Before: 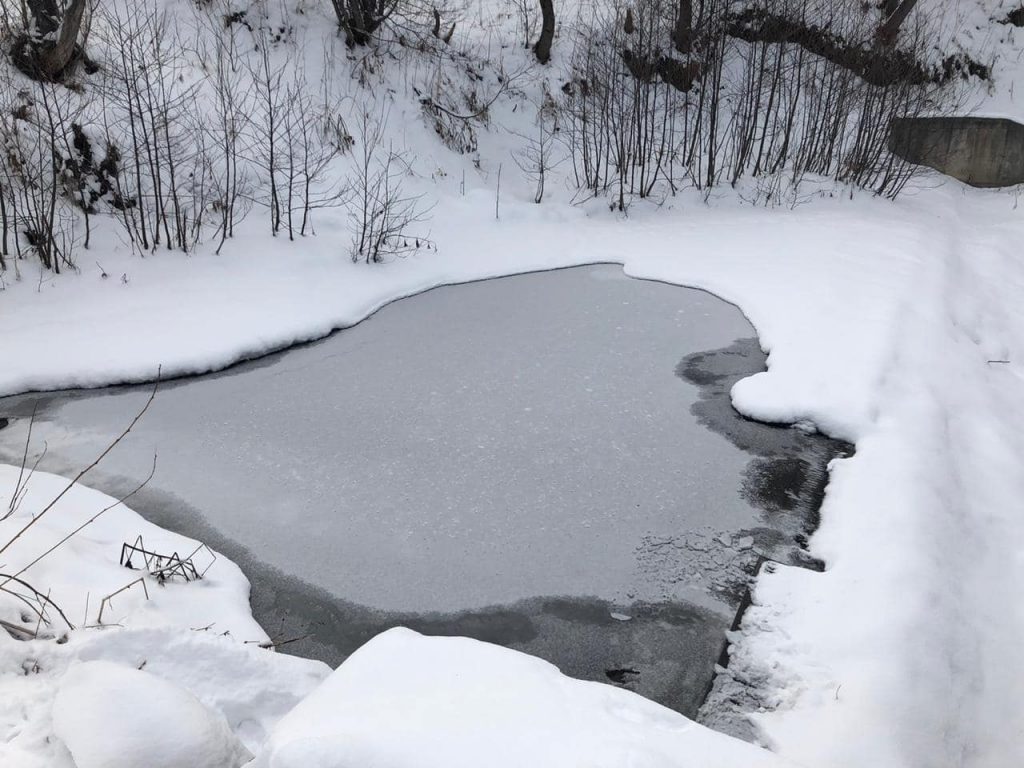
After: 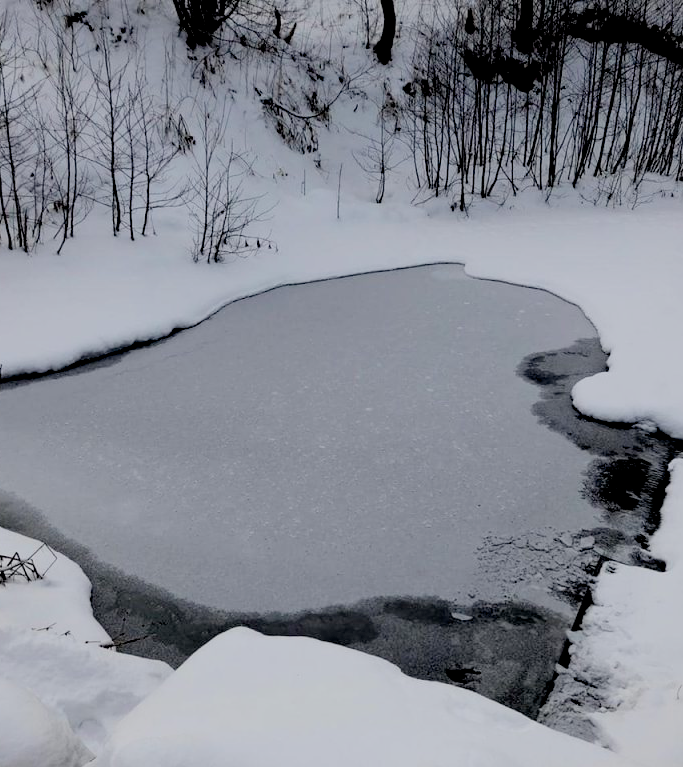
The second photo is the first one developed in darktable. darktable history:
crop and rotate: left 15.546%, right 17.686%
filmic rgb: black relative exposure -7.65 EV, white relative exposure 4.56 EV, hardness 3.61, color science v6 (2022), iterations of high-quality reconstruction 0
exposure: black level correction 0.045, exposure -0.231 EV, compensate highlight preservation false
